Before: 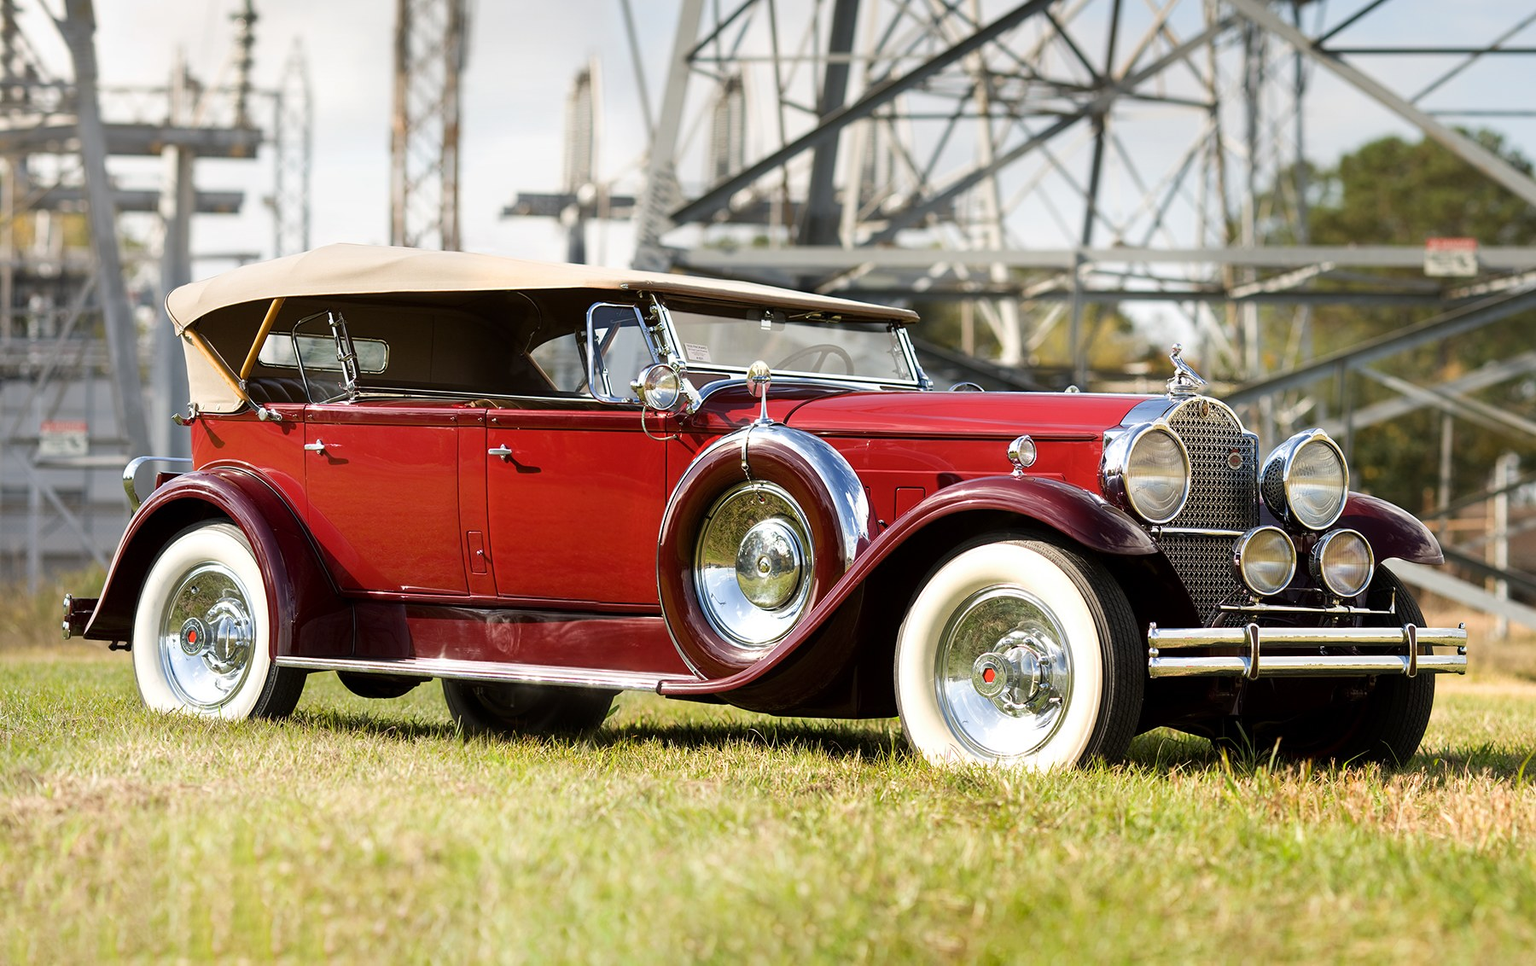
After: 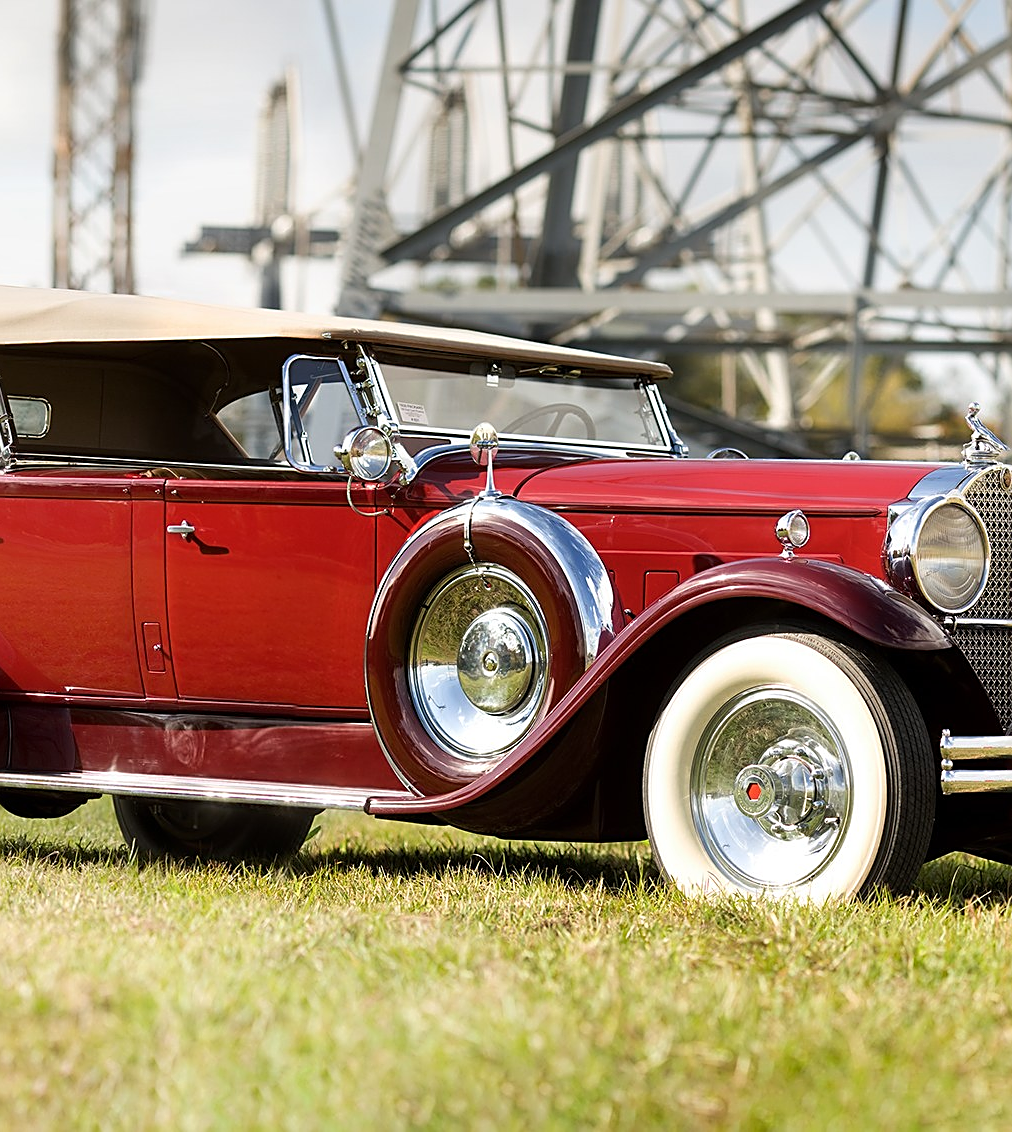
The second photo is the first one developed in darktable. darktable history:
crop and rotate: left 22.516%, right 21.234%
exposure: compensate highlight preservation false
sharpen: on, module defaults
